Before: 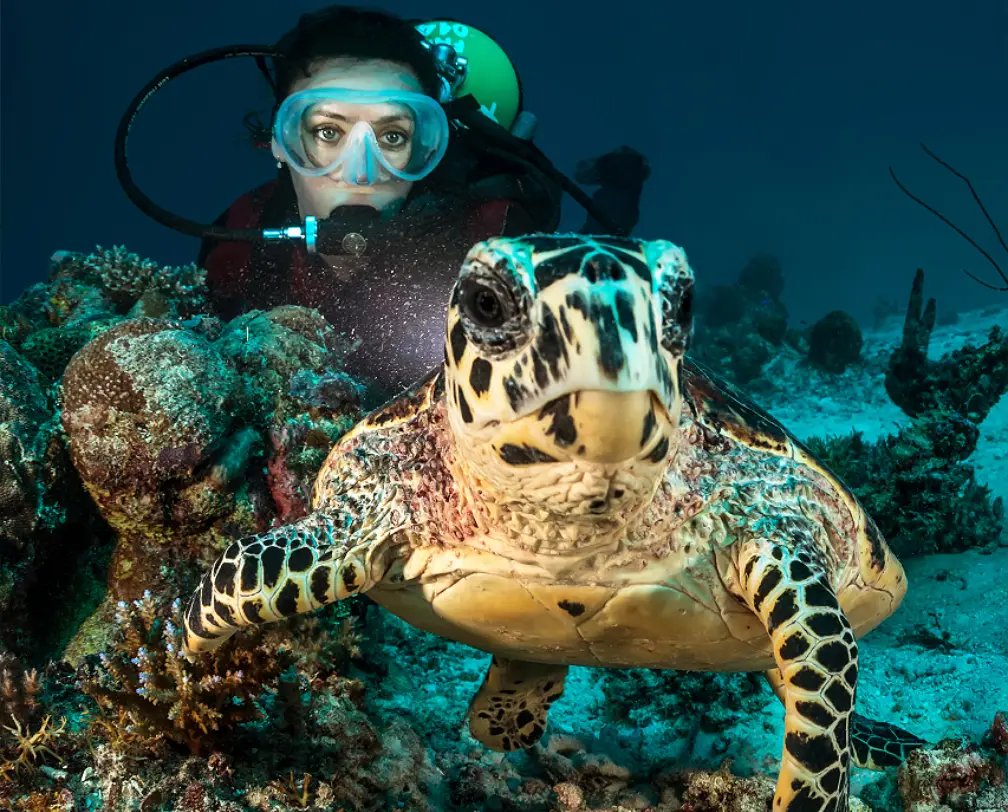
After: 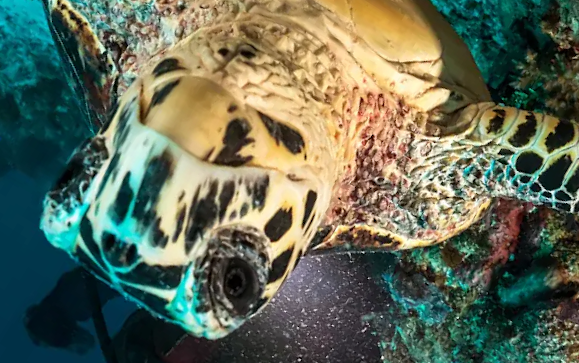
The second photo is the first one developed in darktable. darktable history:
crop and rotate: angle 148.27°, left 9.119%, top 15.561%, right 4.449%, bottom 17.074%
